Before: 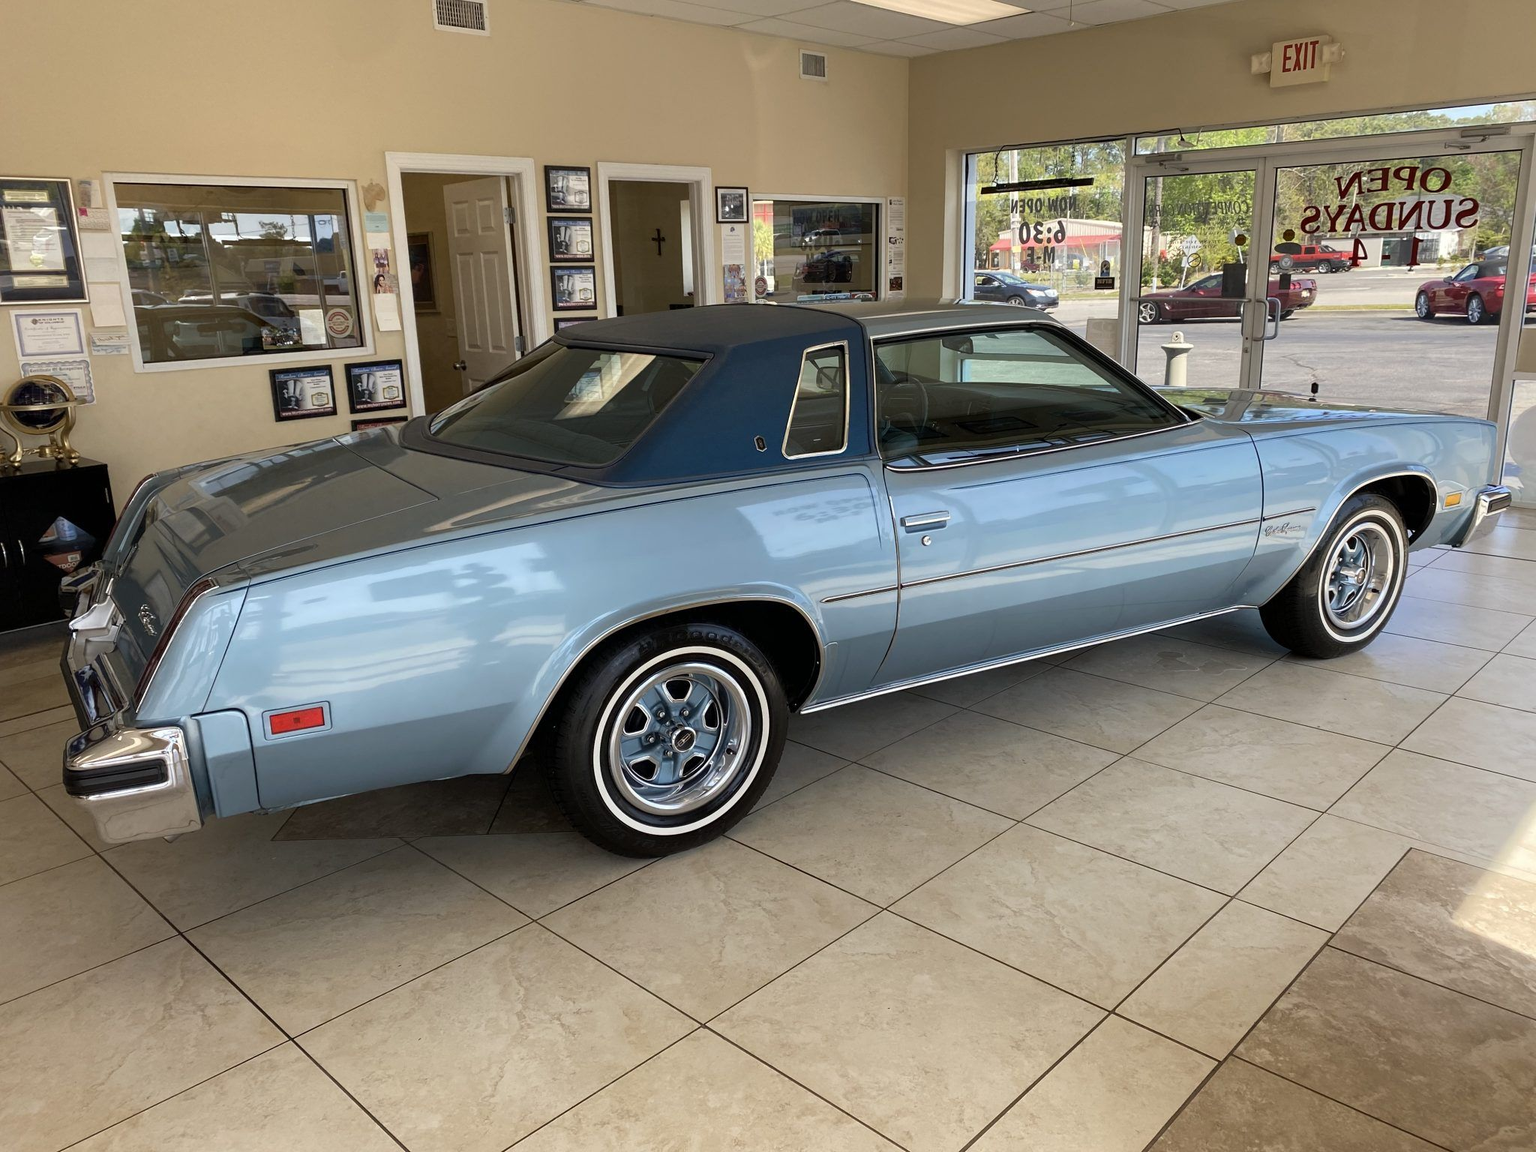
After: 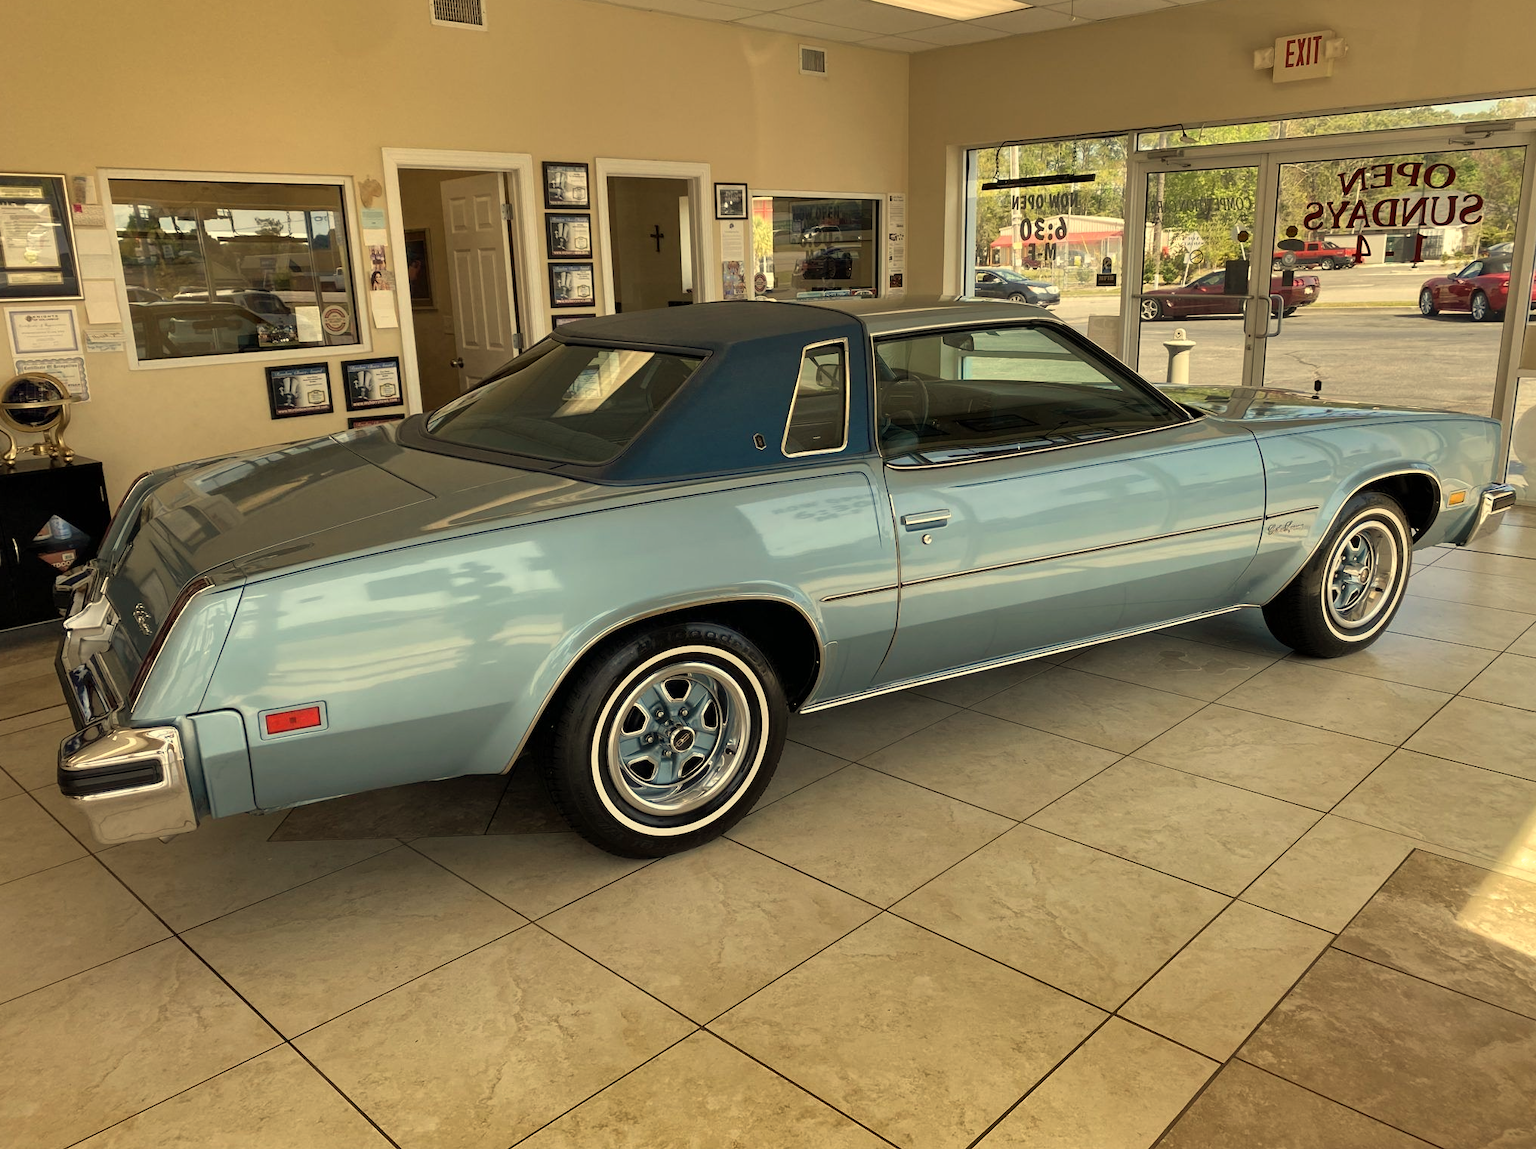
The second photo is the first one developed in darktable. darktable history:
crop: left 0.434%, top 0.485%, right 0.244%, bottom 0.386%
white balance: red 1.08, blue 0.791
shadows and highlights: radius 108.52, shadows 44.07, highlights -67.8, low approximation 0.01, soften with gaussian
